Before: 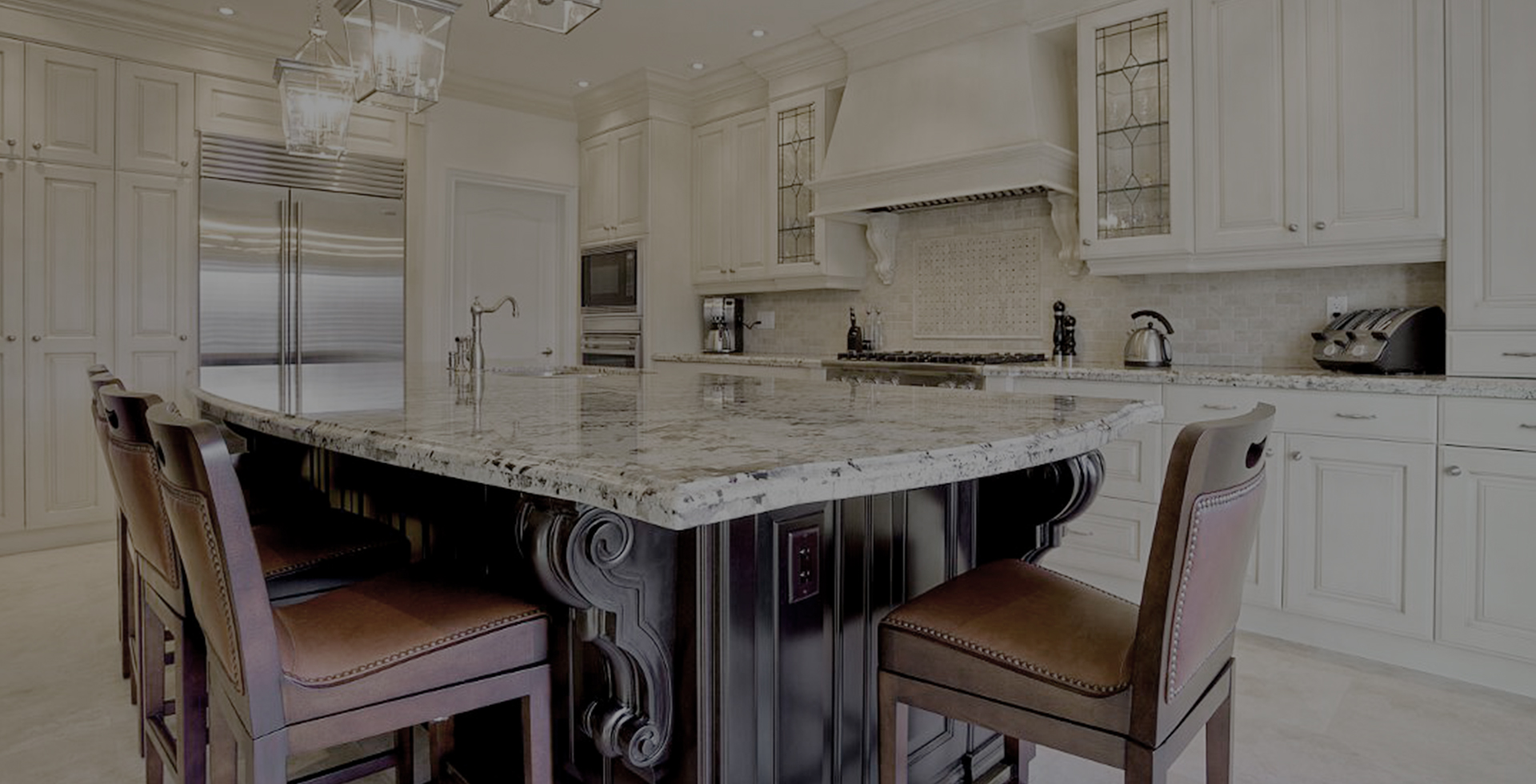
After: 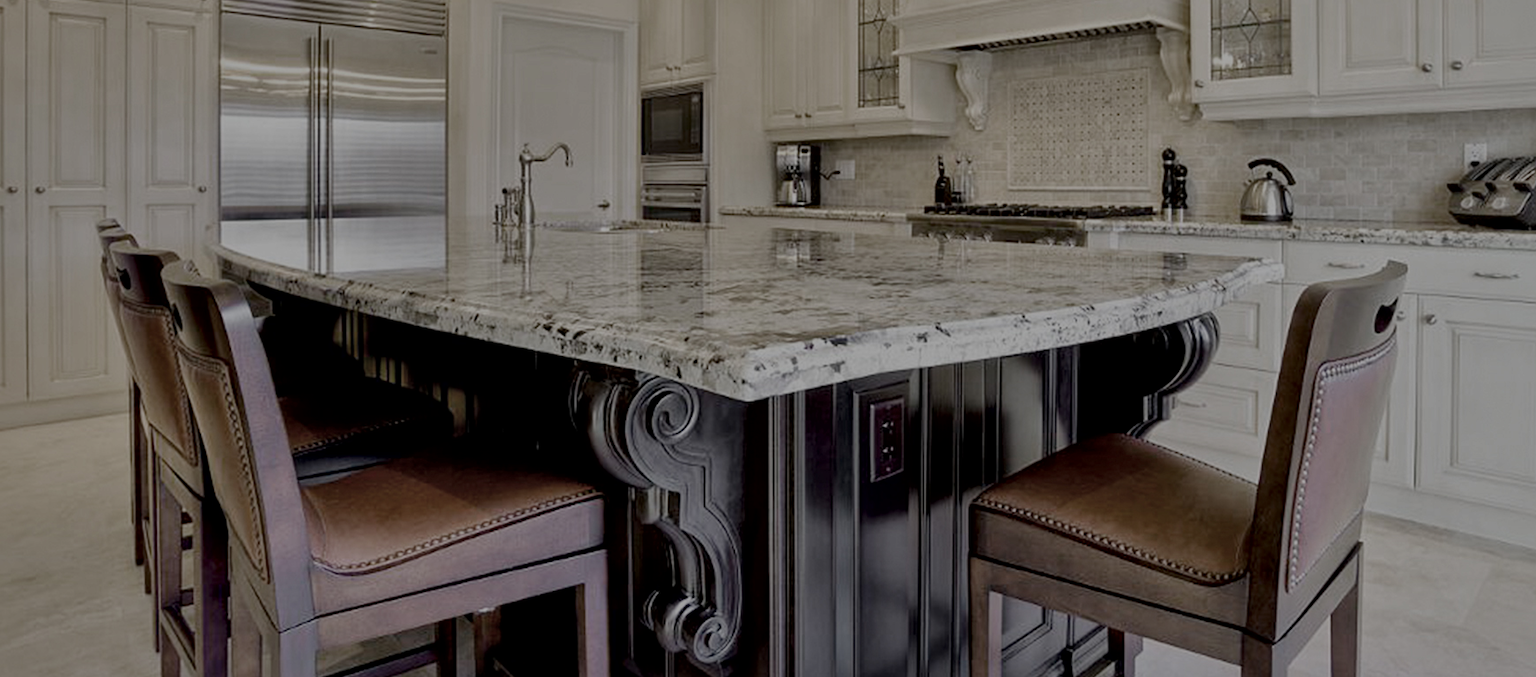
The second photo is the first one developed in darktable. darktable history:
contrast brightness saturation: saturation -0.06
crop: top 21.298%, right 9.339%, bottom 0.259%
local contrast: mode bilateral grid, contrast 20, coarseness 50, detail 149%, midtone range 0.2
